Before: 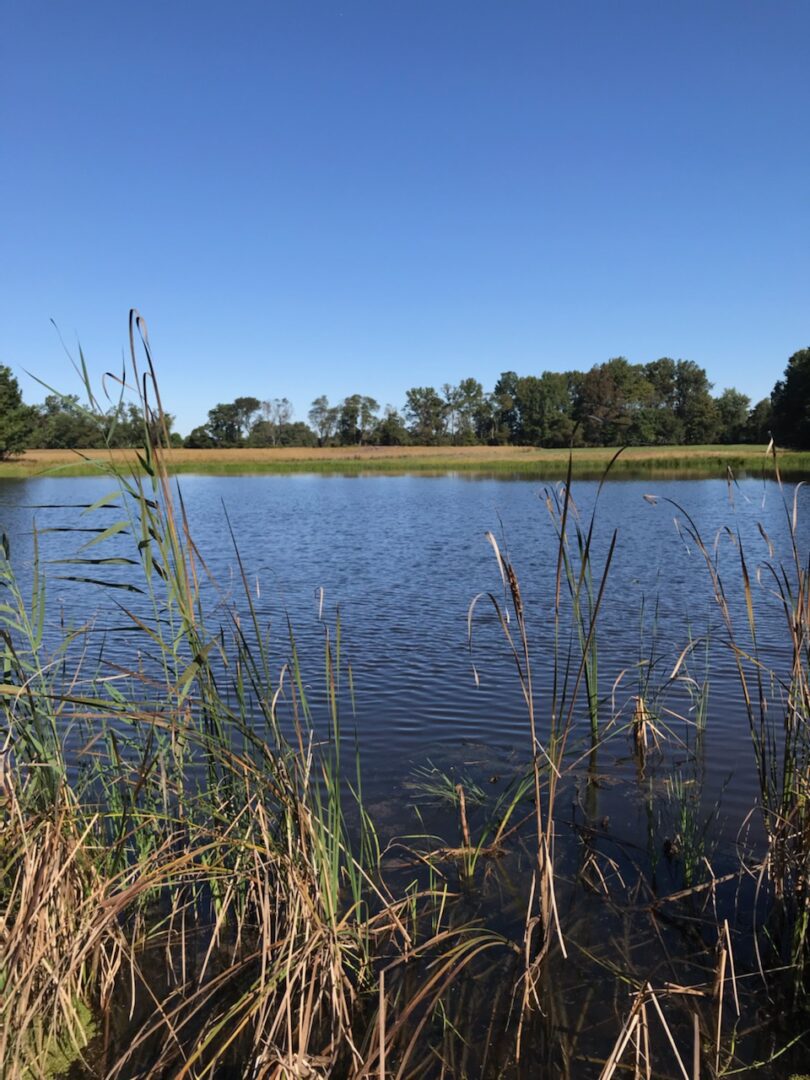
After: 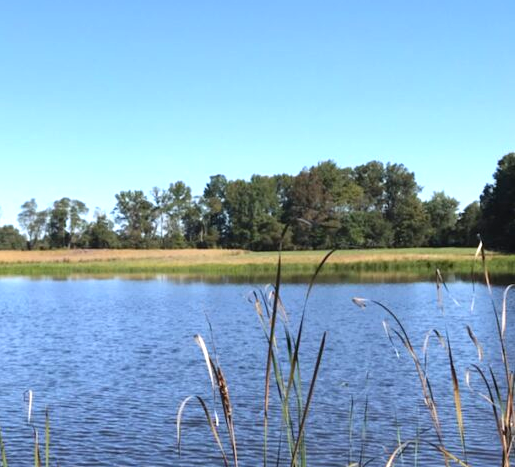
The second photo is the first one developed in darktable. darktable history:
crop: left 36.005%, top 18.293%, right 0.31%, bottom 38.444%
exposure: black level correction 0, exposure 0.9 EV, compensate highlight preservation false
white balance: red 0.982, blue 1.018
